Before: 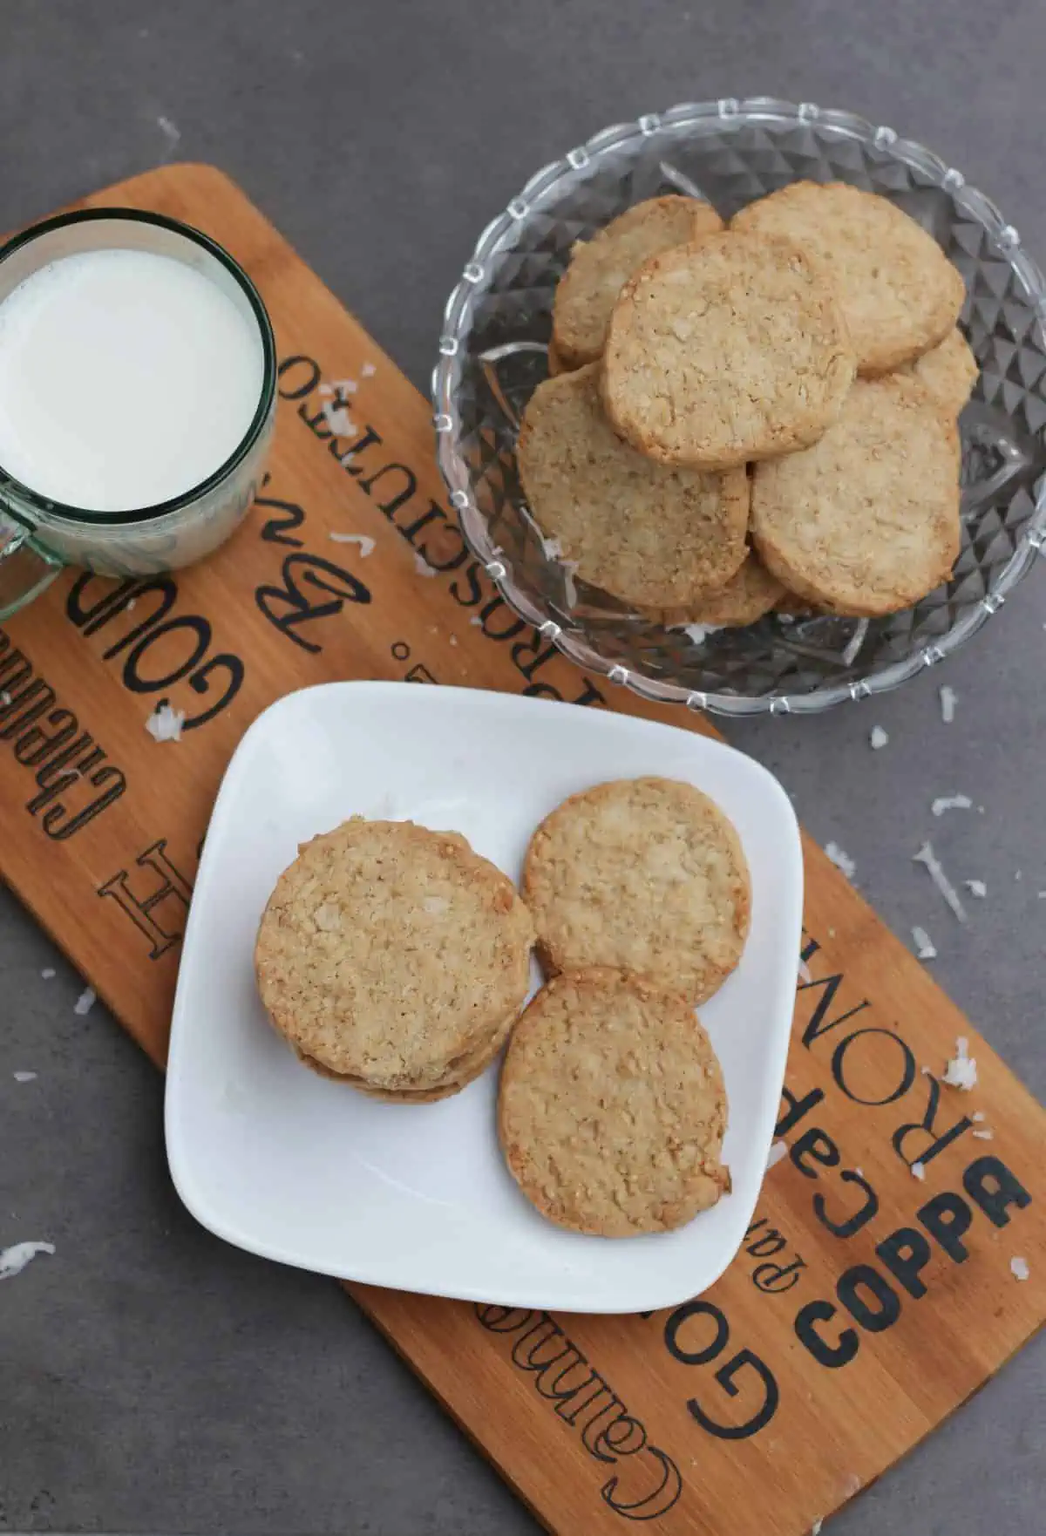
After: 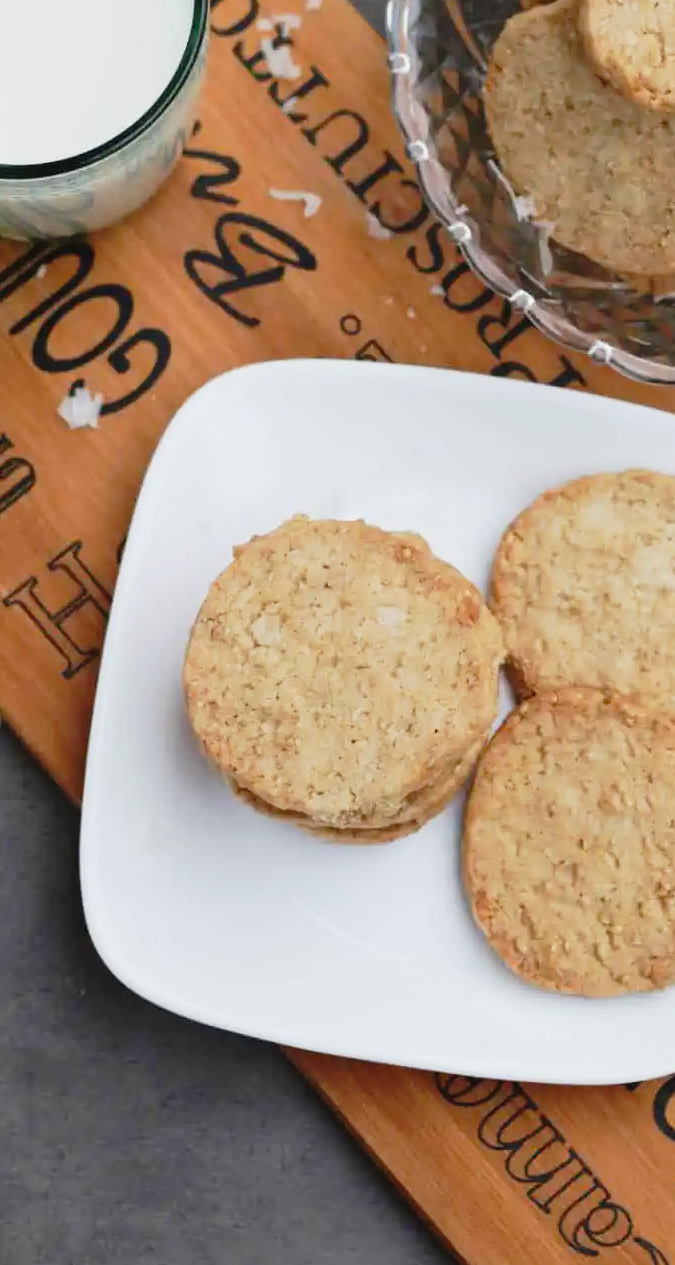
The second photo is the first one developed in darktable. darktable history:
crop: left 9.152%, top 23.97%, right 34.543%, bottom 4.2%
tone curve: curves: ch0 [(0, 0.012) (0.144, 0.137) (0.326, 0.386) (0.489, 0.573) (0.656, 0.763) (0.849, 0.902) (1, 0.974)]; ch1 [(0, 0) (0.366, 0.367) (0.475, 0.453) (0.487, 0.501) (0.519, 0.527) (0.544, 0.579) (0.562, 0.619) (0.622, 0.694) (1, 1)]; ch2 [(0, 0) (0.333, 0.346) (0.375, 0.375) (0.424, 0.43) (0.476, 0.492) (0.502, 0.503) (0.533, 0.541) (0.572, 0.615) (0.605, 0.656) (0.641, 0.709) (1, 1)], preserve colors none
